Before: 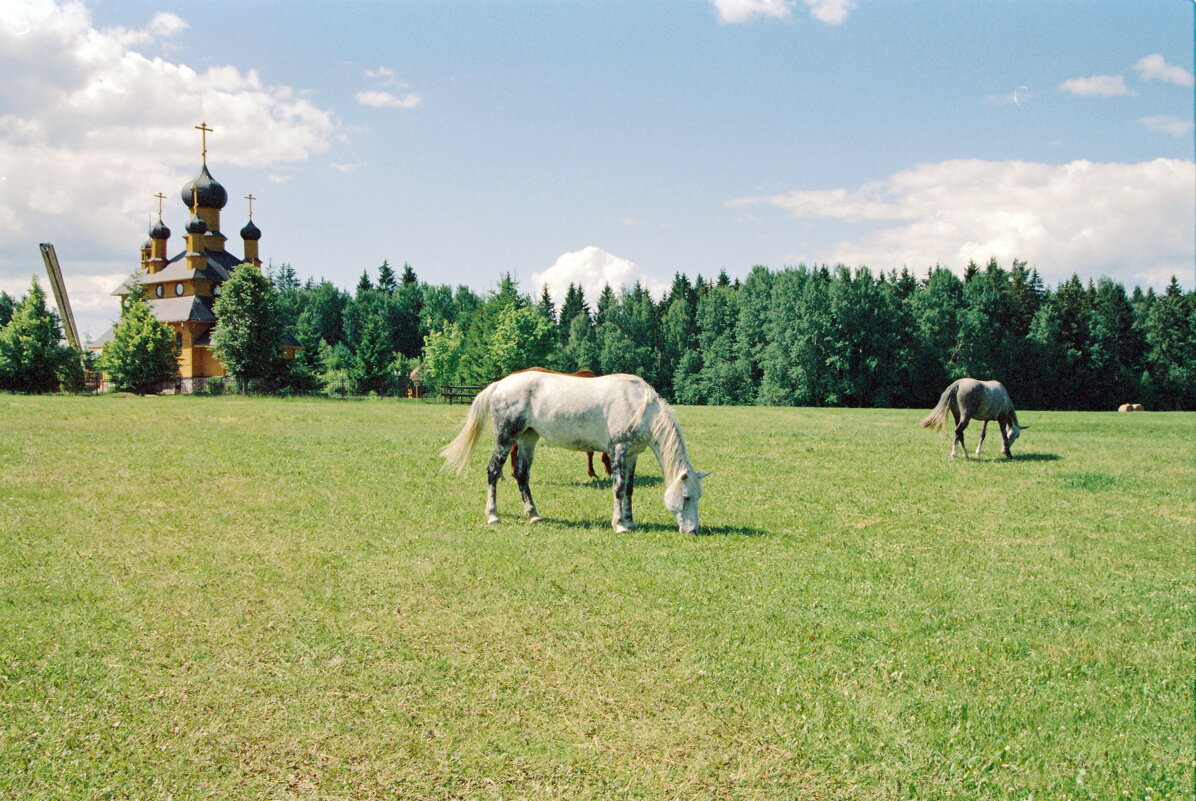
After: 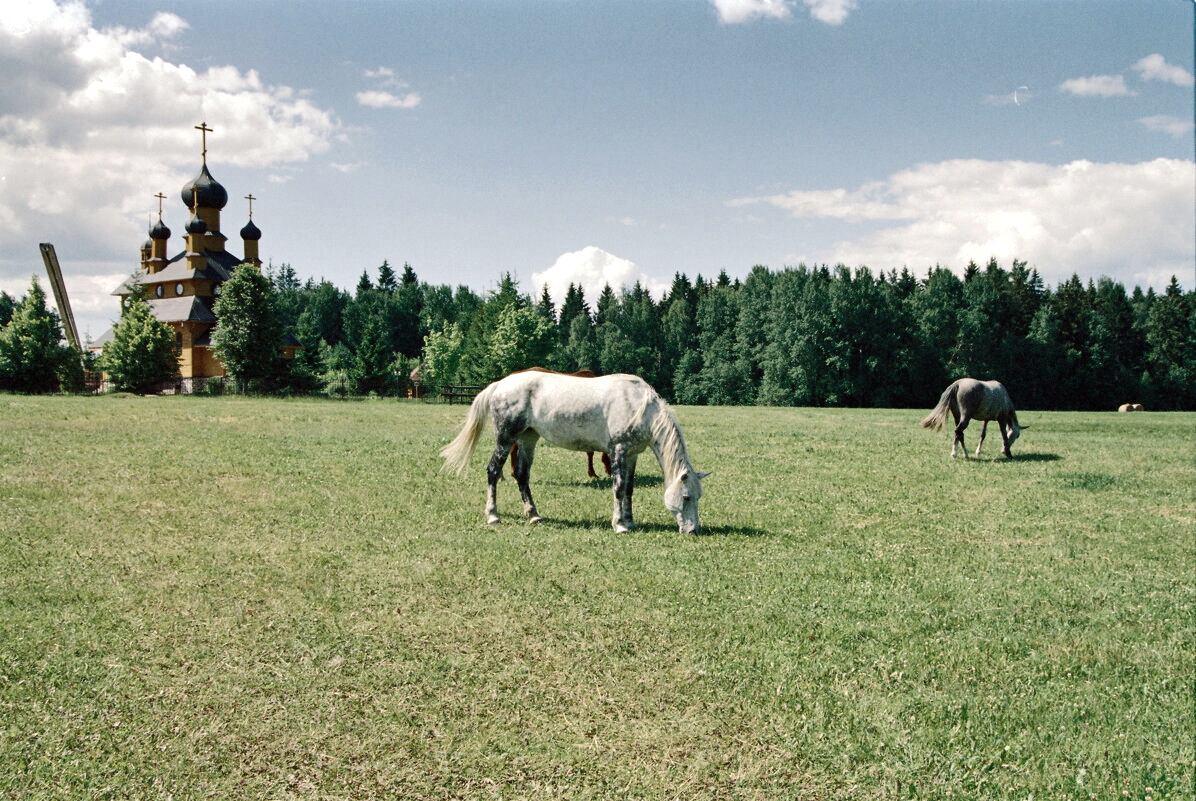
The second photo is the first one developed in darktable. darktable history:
color balance rgb: perceptual saturation grading › highlights -31.88%, perceptual saturation grading › mid-tones 5.8%, perceptual saturation grading › shadows 18.12%, perceptual brilliance grading › highlights 3.62%, perceptual brilliance grading › mid-tones -18.12%, perceptual brilliance grading › shadows -41.3%
shadows and highlights: soften with gaussian
tone equalizer: on, module defaults
